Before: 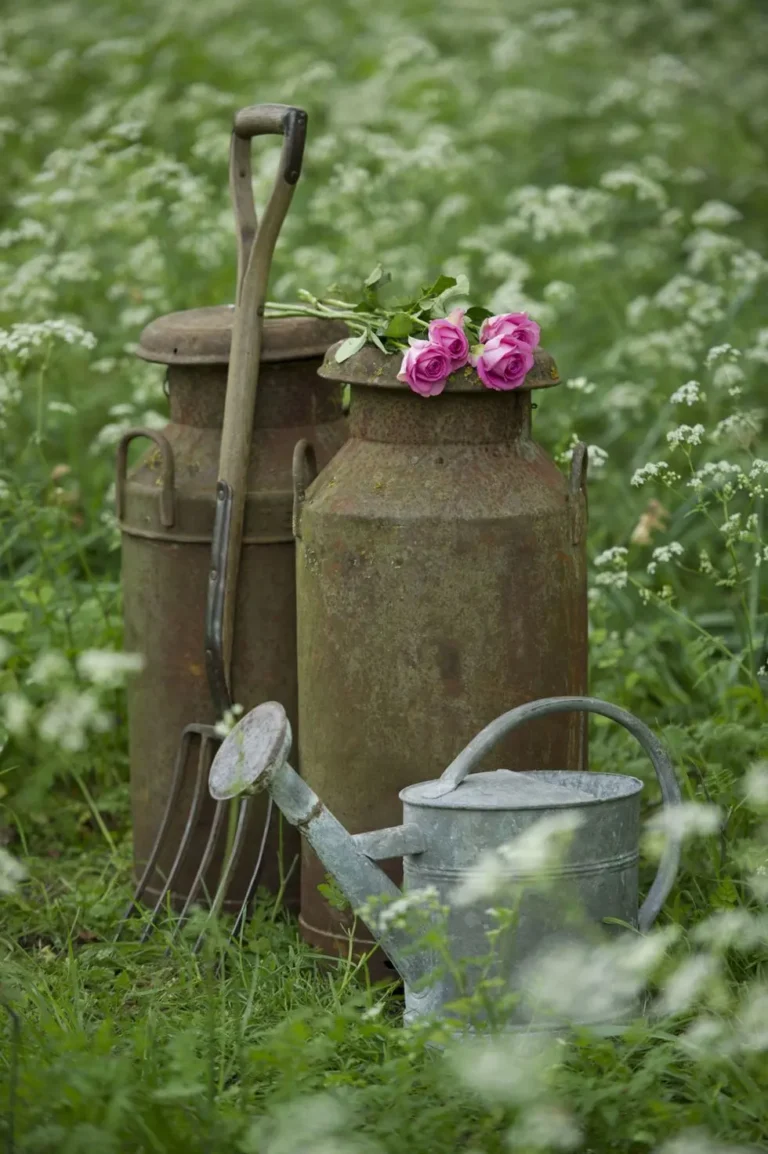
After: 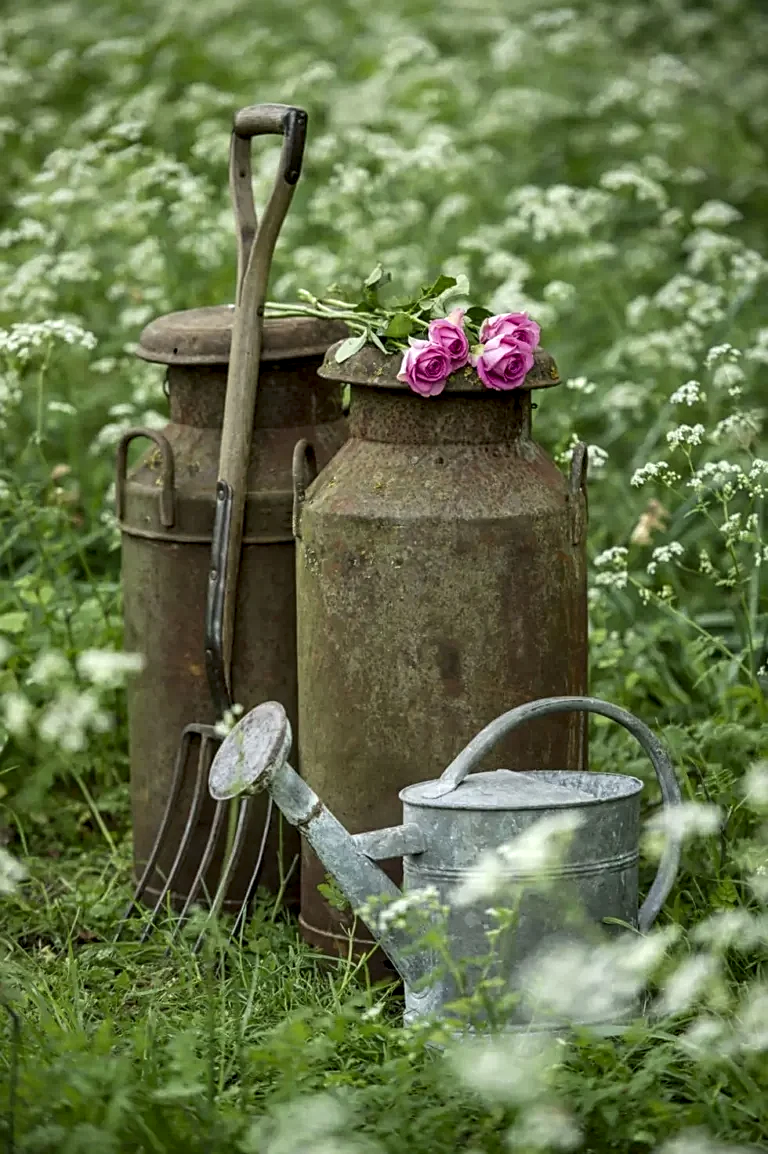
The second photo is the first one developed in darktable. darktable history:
local contrast: detail 150%
sharpen: on, module defaults
contrast brightness saturation: contrast 0.102, brightness 0.025, saturation 0.018
